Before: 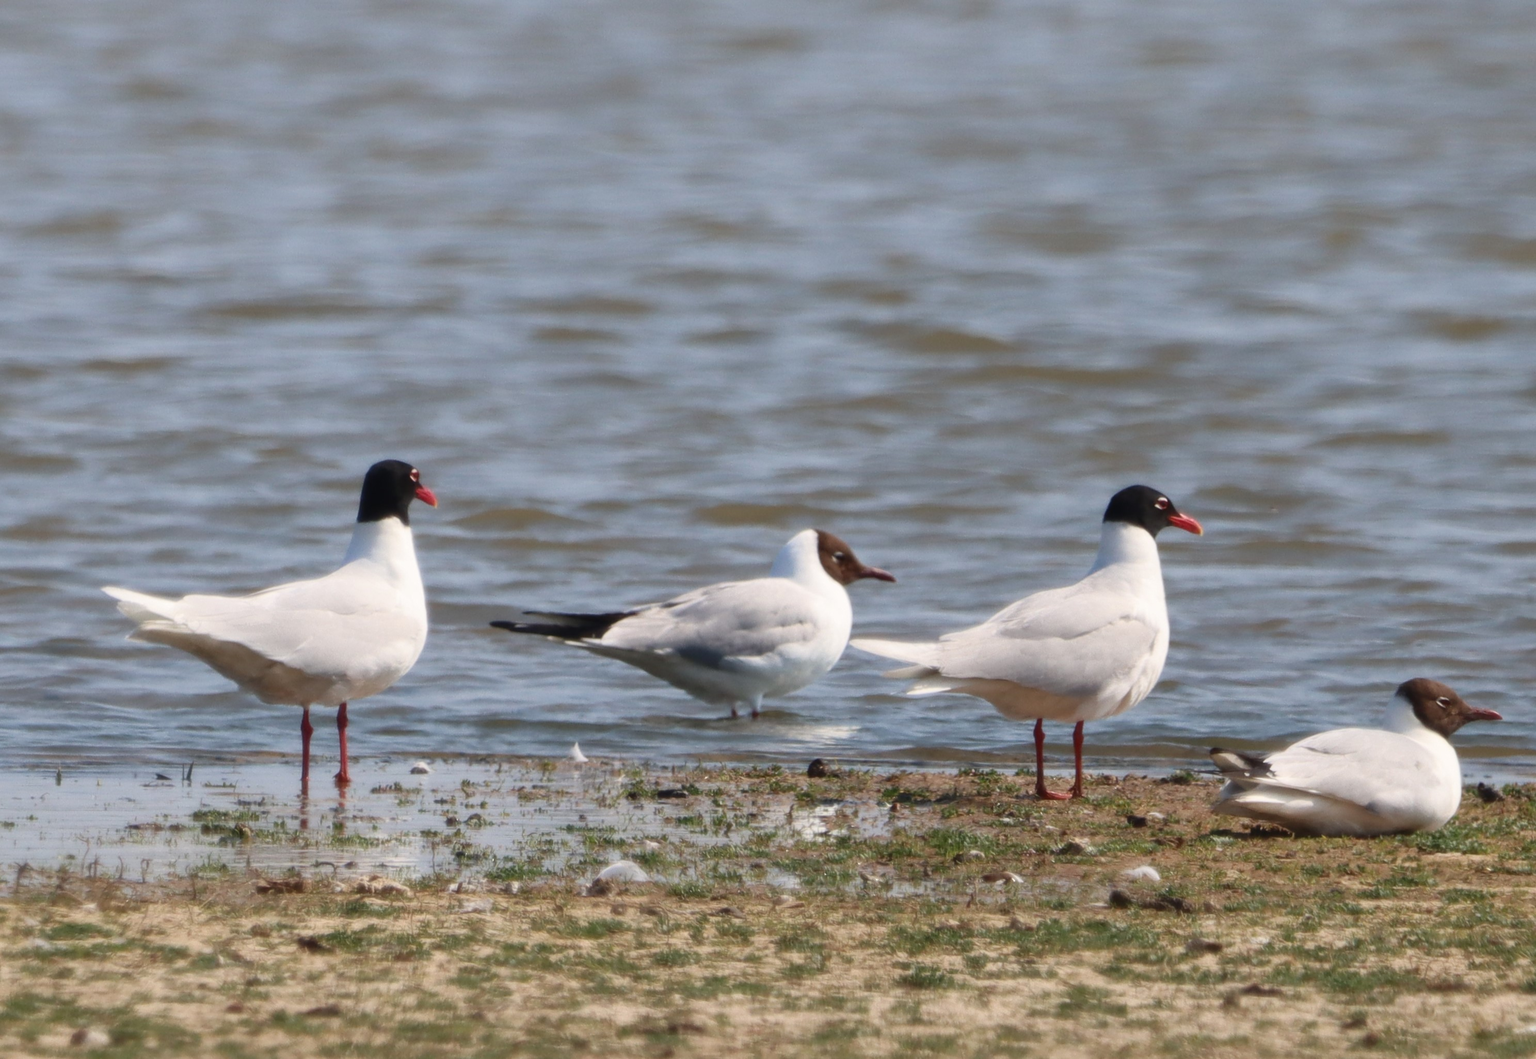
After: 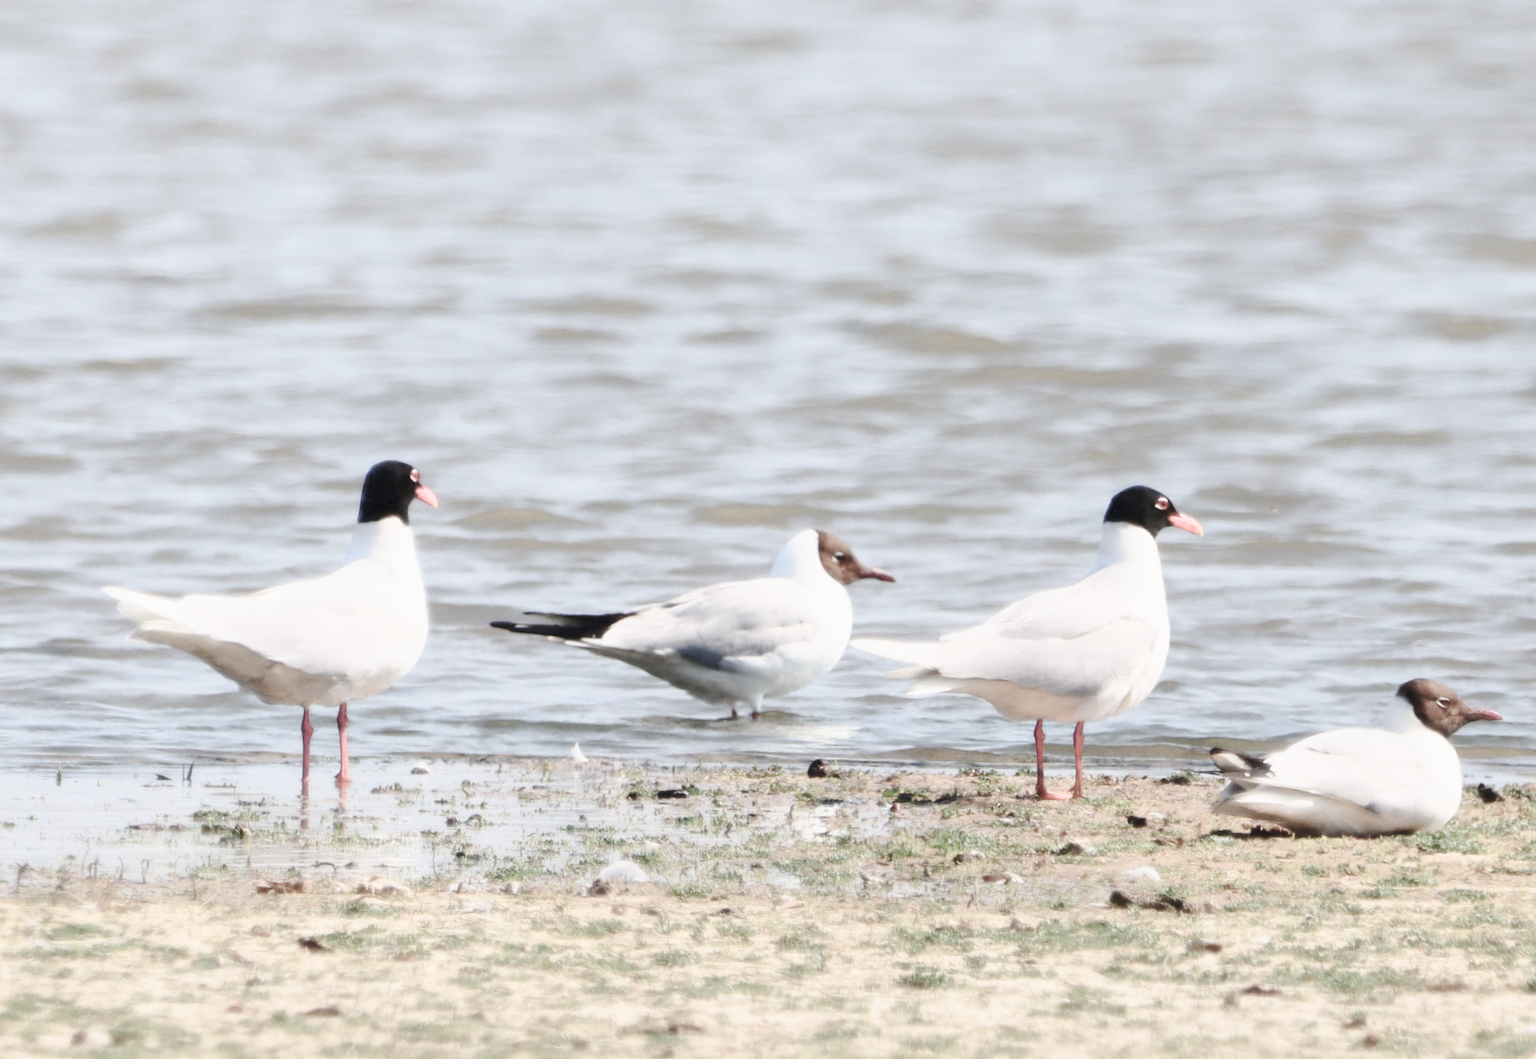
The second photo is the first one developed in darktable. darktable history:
color balance rgb: global offset › luminance -0.299%, global offset › hue 261.65°, perceptual saturation grading › global saturation -28.827%, perceptual saturation grading › highlights -20.461%, perceptual saturation grading › mid-tones -23.279%, perceptual saturation grading › shadows -23.131%, global vibrance -7.409%, contrast -13.262%, saturation formula JzAzBz (2021)
contrast brightness saturation: contrast 0.2, brightness 0.158, saturation 0.219
base curve: curves: ch0 [(0, 0) (0.028, 0.03) (0.121, 0.232) (0.46, 0.748) (0.859, 0.968) (1, 1)], preserve colors none
